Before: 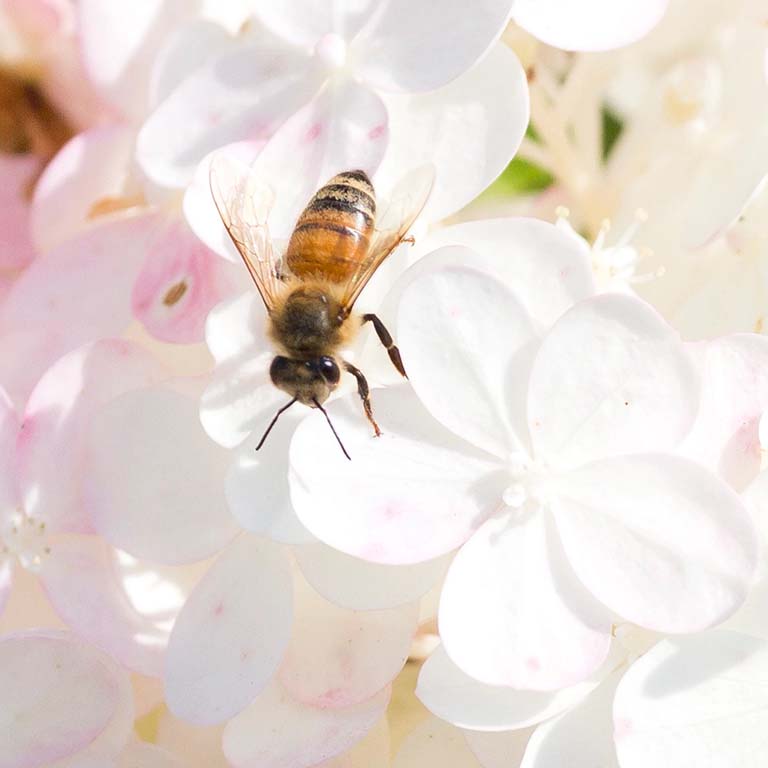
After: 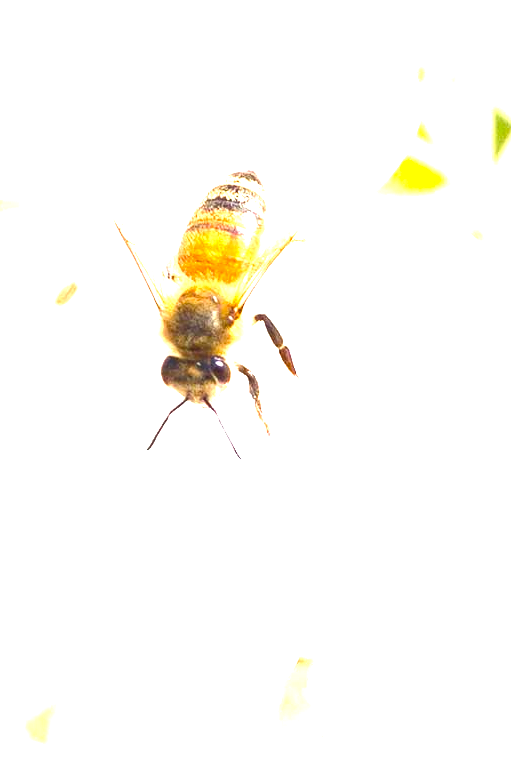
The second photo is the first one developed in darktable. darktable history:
color correction: highlights a* -0.925, highlights b* 4.64, shadows a* 3.63
exposure: black level correction -0.002, exposure 0.533 EV, compensate highlight preservation false
contrast equalizer: octaves 7, y [[0.439, 0.44, 0.442, 0.457, 0.493, 0.498], [0.5 ×6], [0.5 ×6], [0 ×6], [0 ×6]]
crop and rotate: left 14.302%, right 19.051%
color balance rgb: perceptual saturation grading › global saturation 20%, perceptual saturation grading › highlights -25.807%, perceptual saturation grading › shadows 24.211%, perceptual brilliance grading › global brilliance 30.422%, perceptual brilliance grading › highlights 12.14%, perceptual brilliance grading › mid-tones 25.066%
